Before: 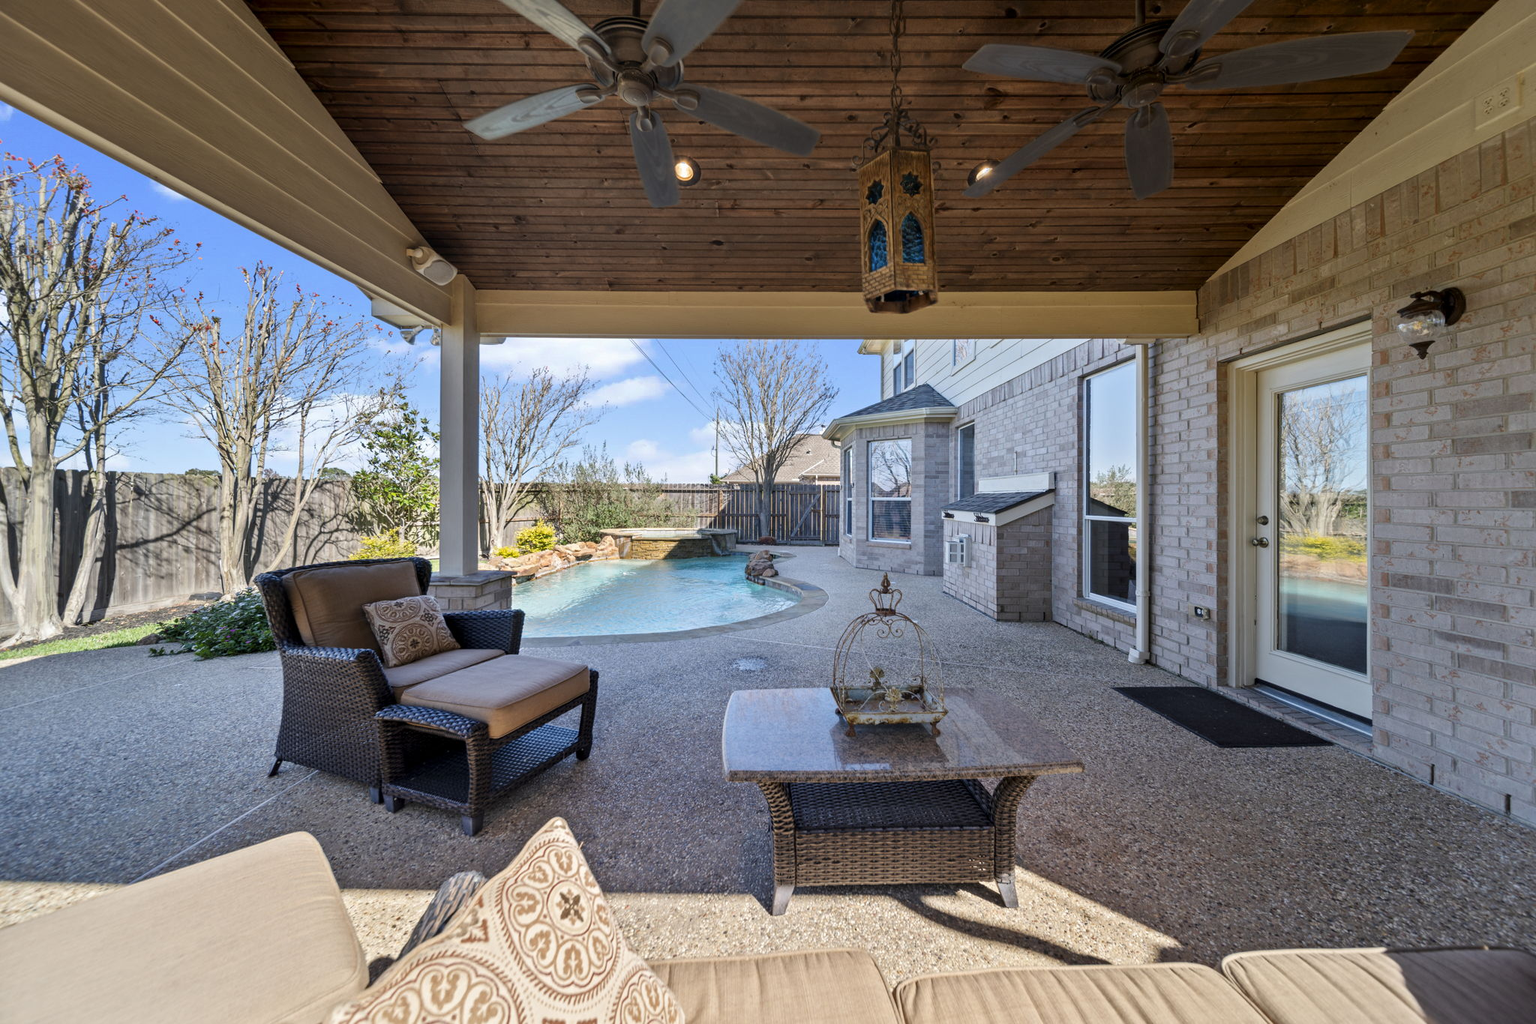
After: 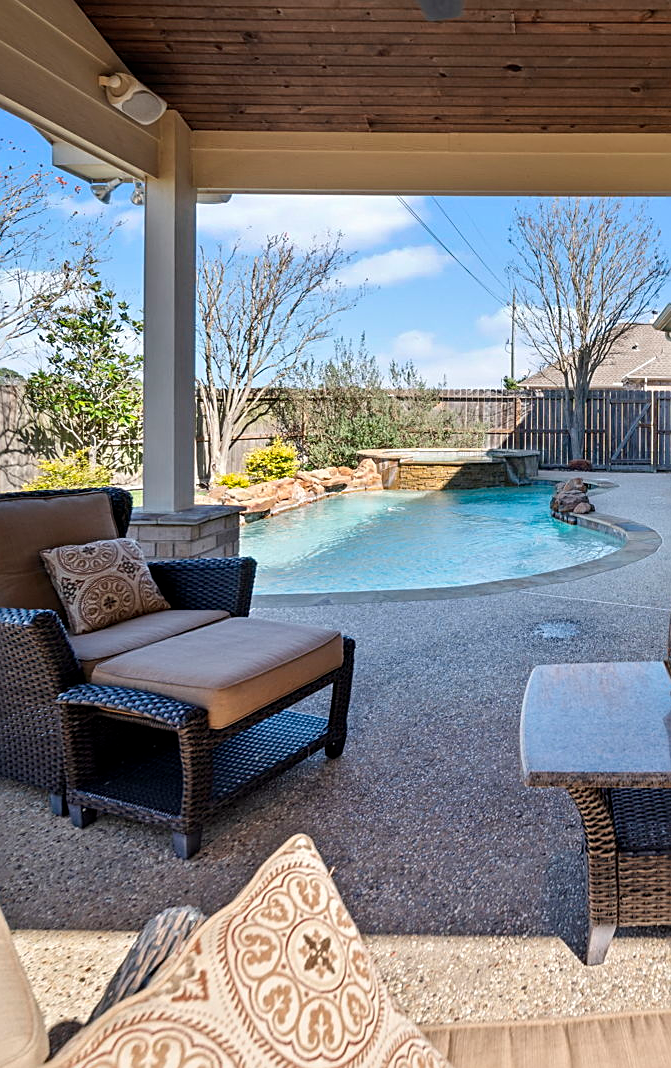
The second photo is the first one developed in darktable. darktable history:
sharpen: on, module defaults
crop and rotate: left 21.633%, top 18.775%, right 45.571%, bottom 2.978%
tone equalizer: on, module defaults
